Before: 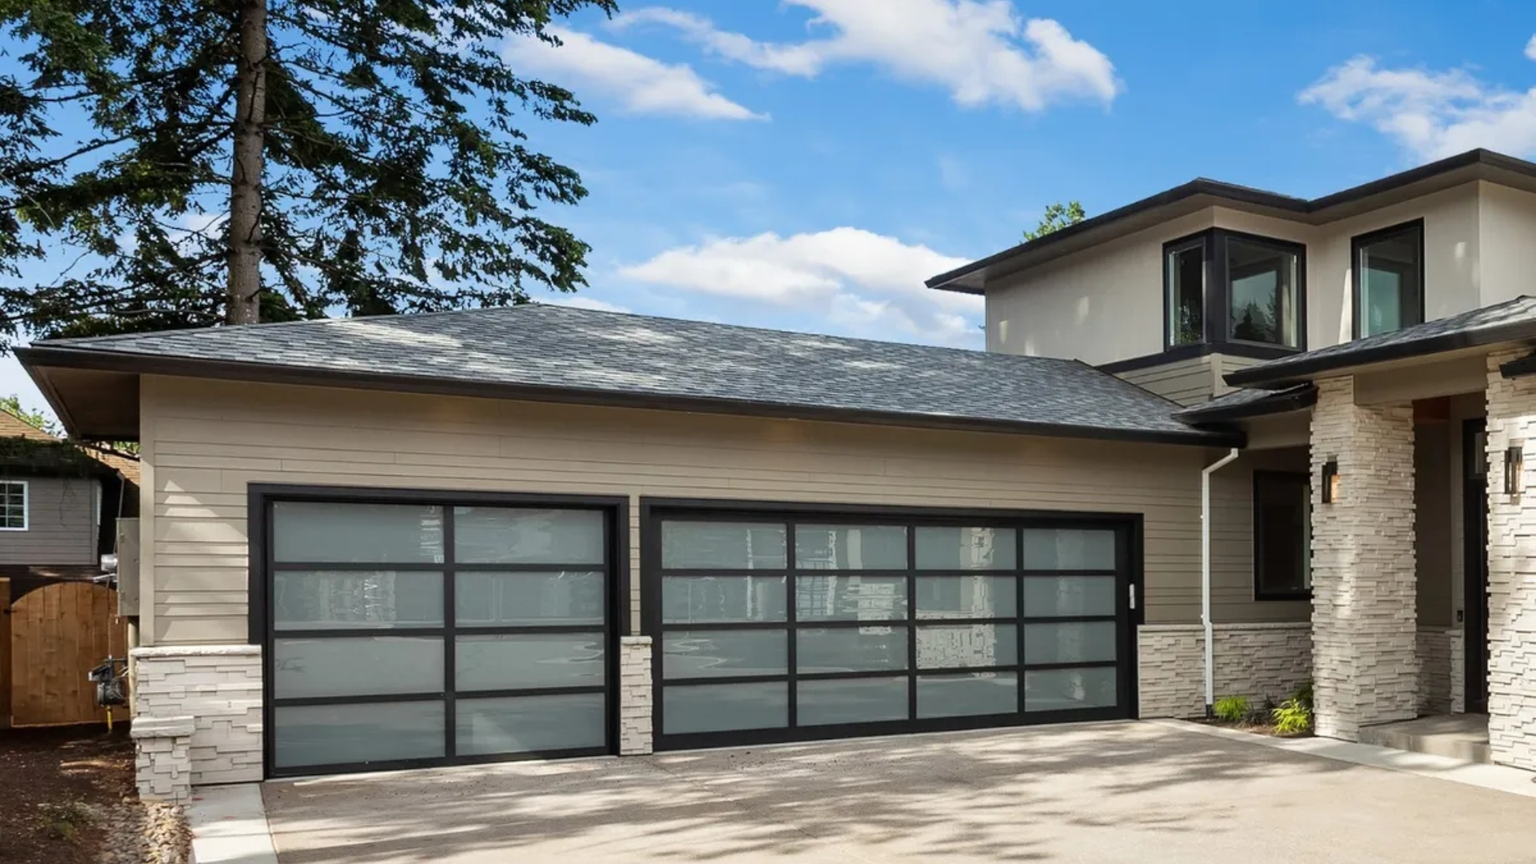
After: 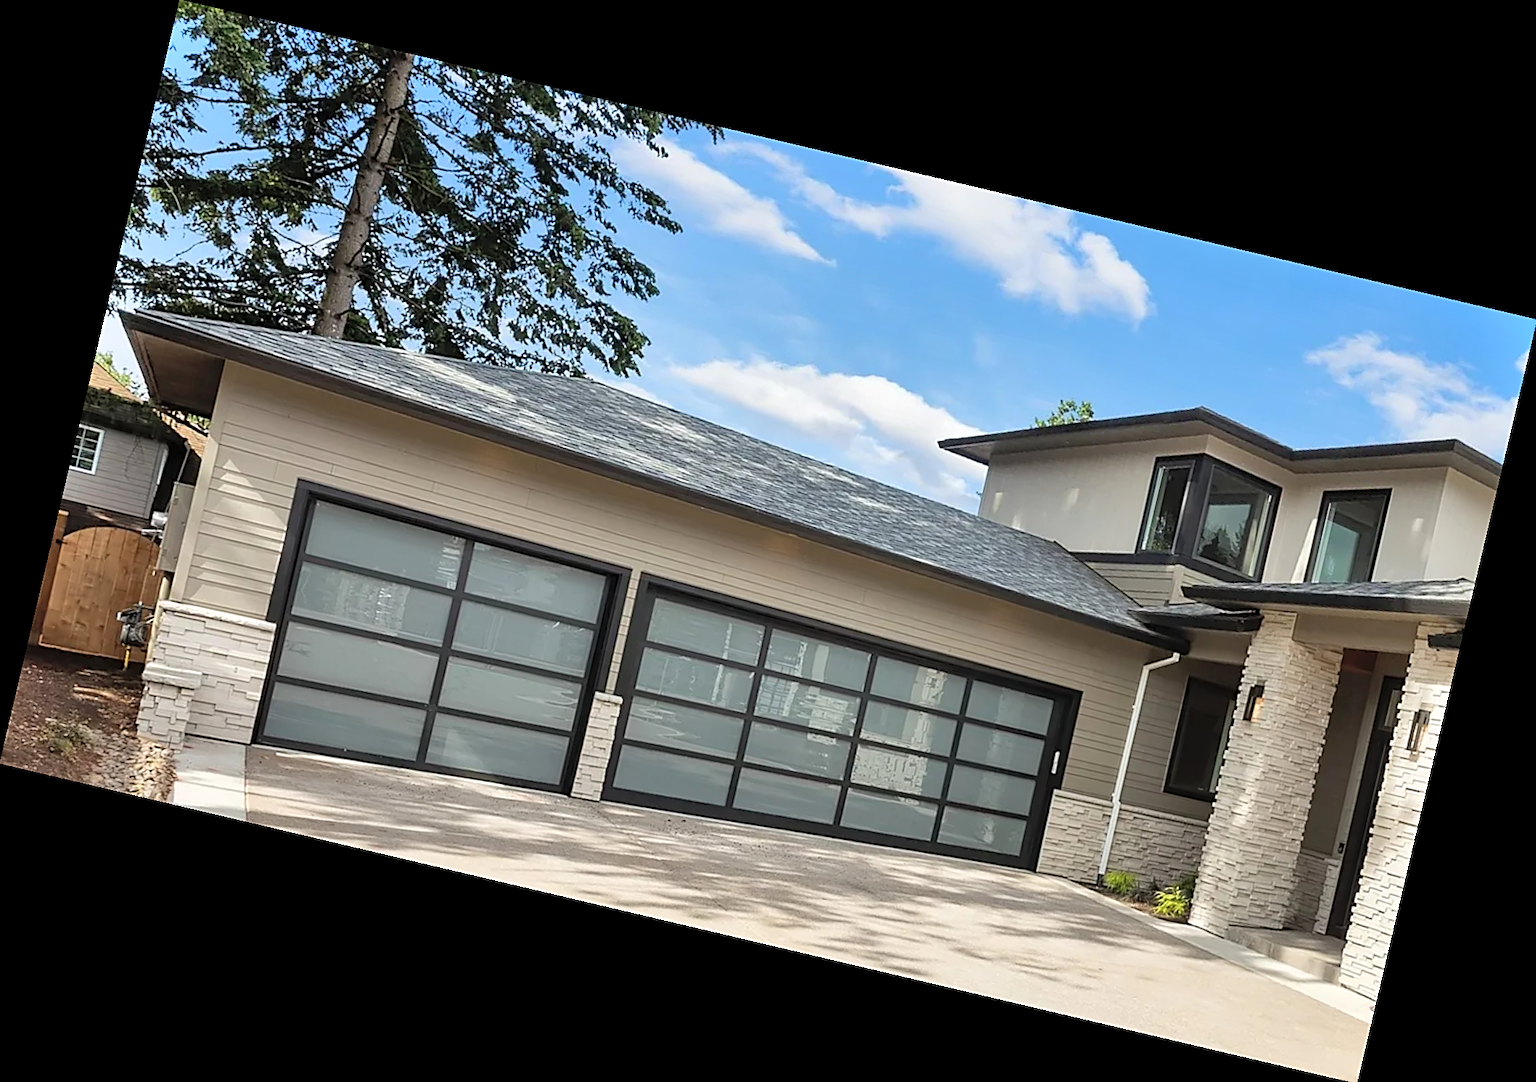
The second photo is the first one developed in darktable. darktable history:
sharpen: amount 1
shadows and highlights: white point adjustment 1, soften with gaussian
rotate and perspective: rotation 13.27°, automatic cropping off
contrast brightness saturation: brightness 0.13
